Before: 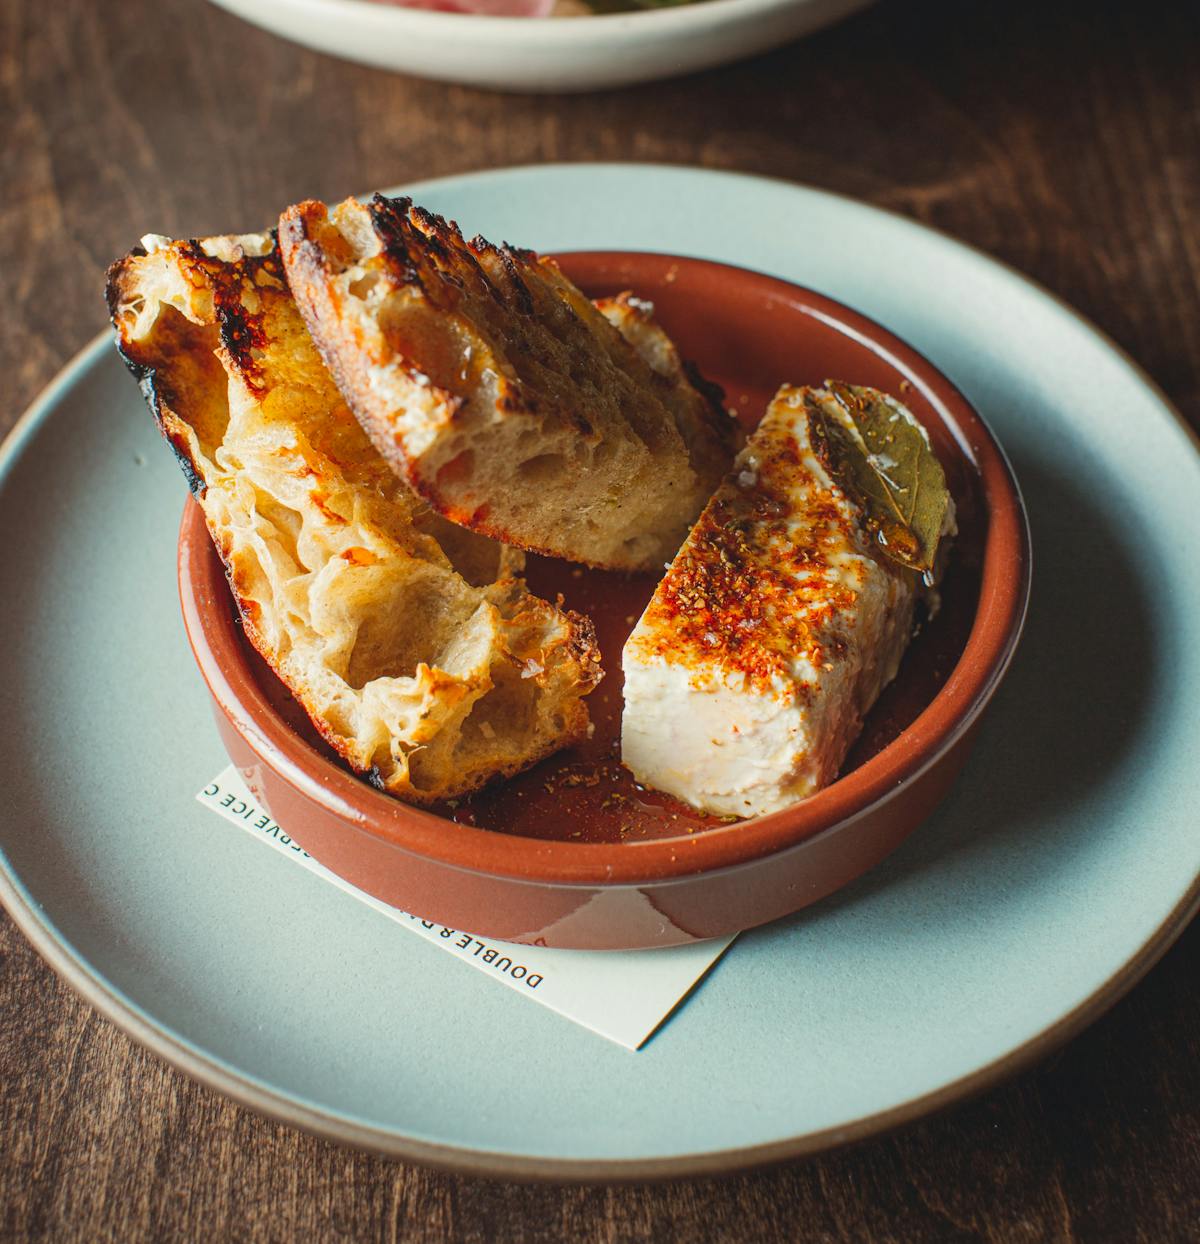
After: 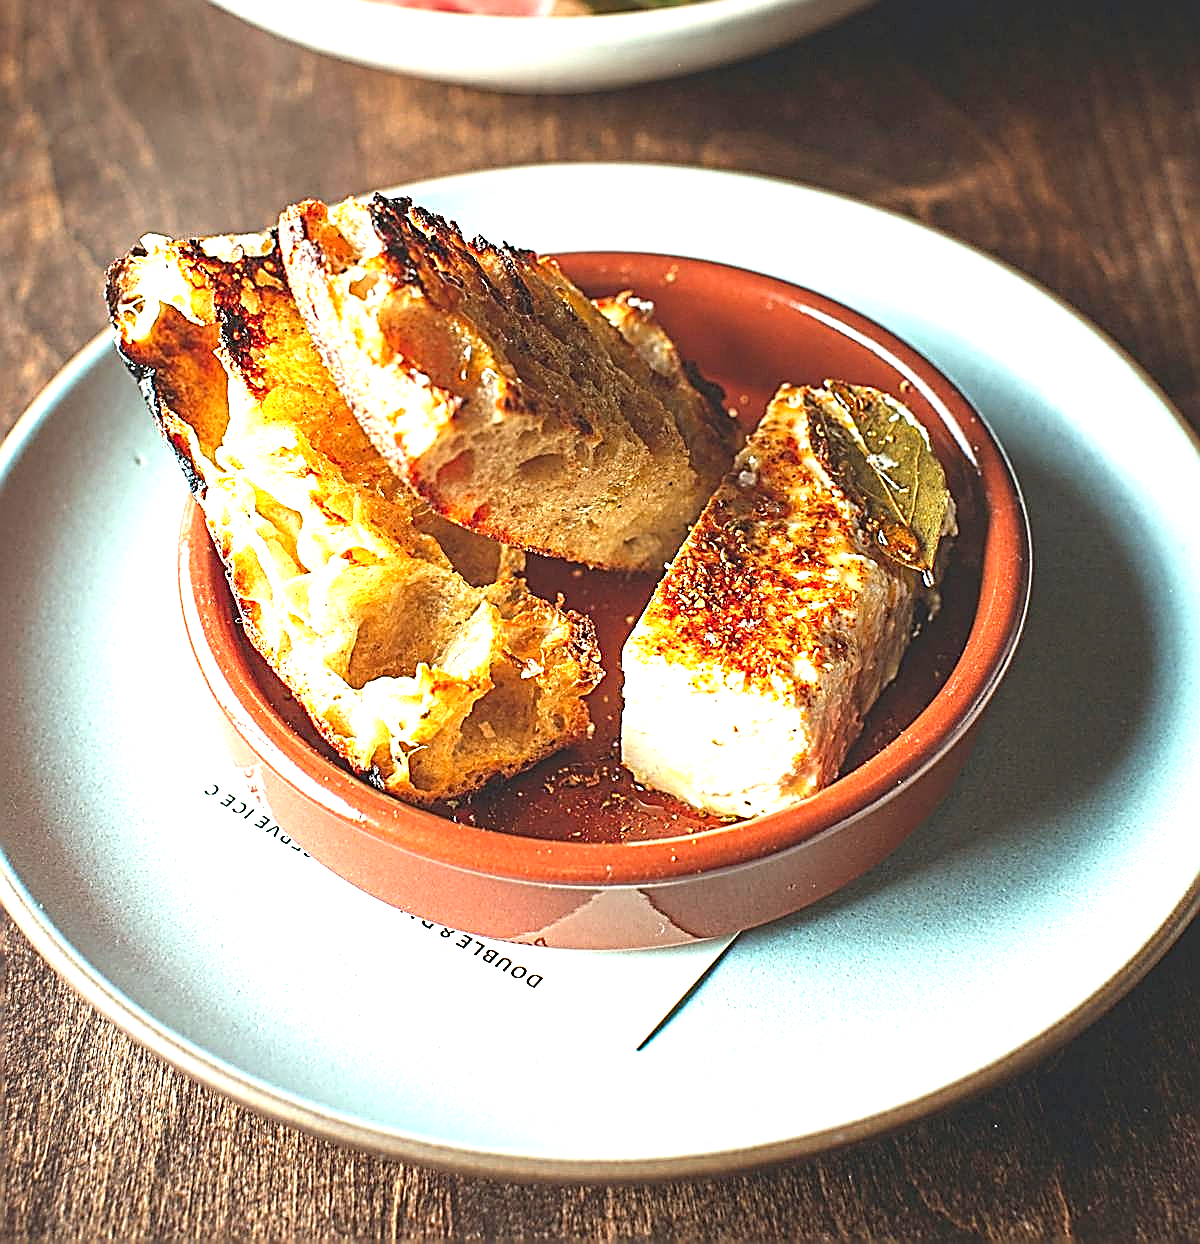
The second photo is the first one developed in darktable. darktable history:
exposure: black level correction 0, exposure 1.411 EV, compensate highlight preservation false
sharpen: amount 1.985
